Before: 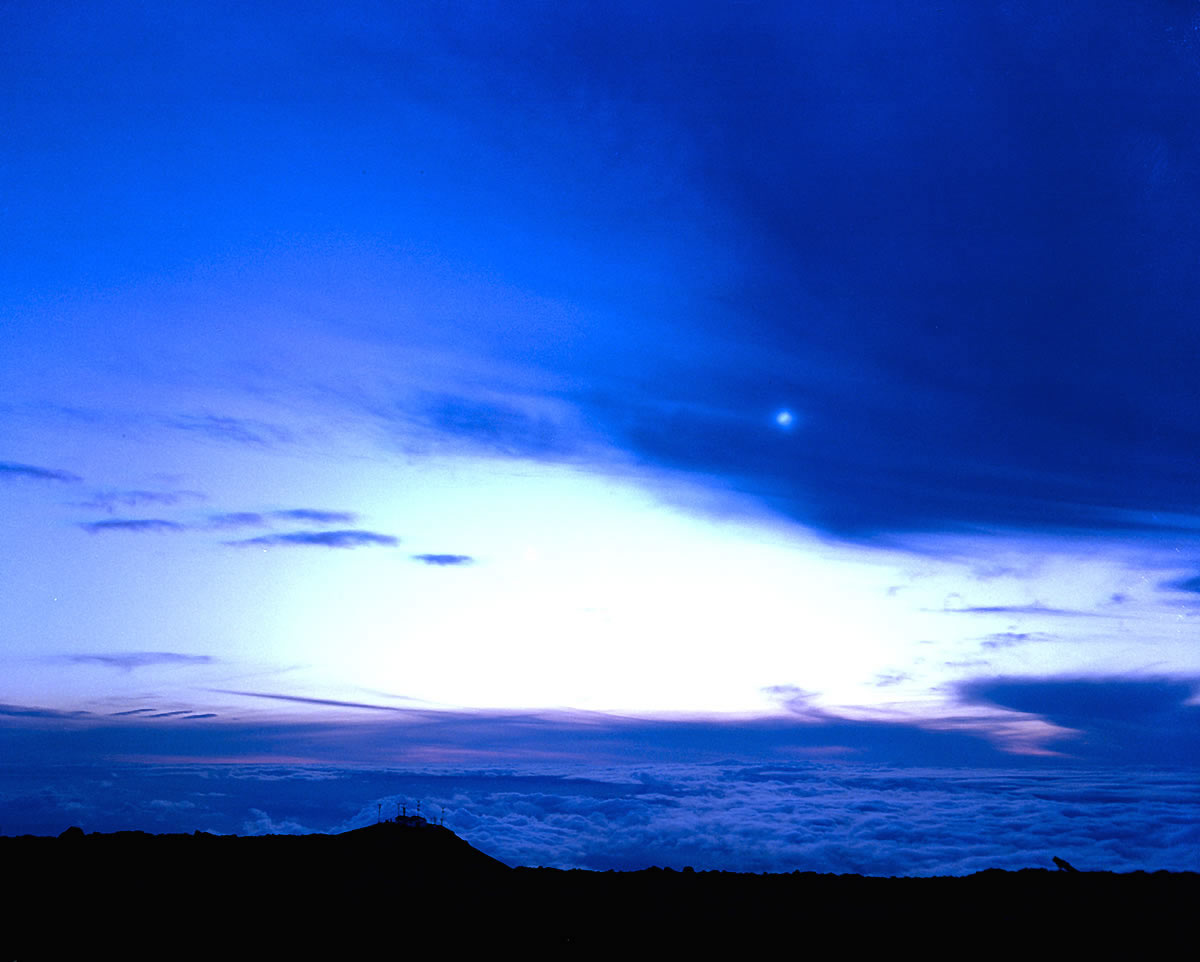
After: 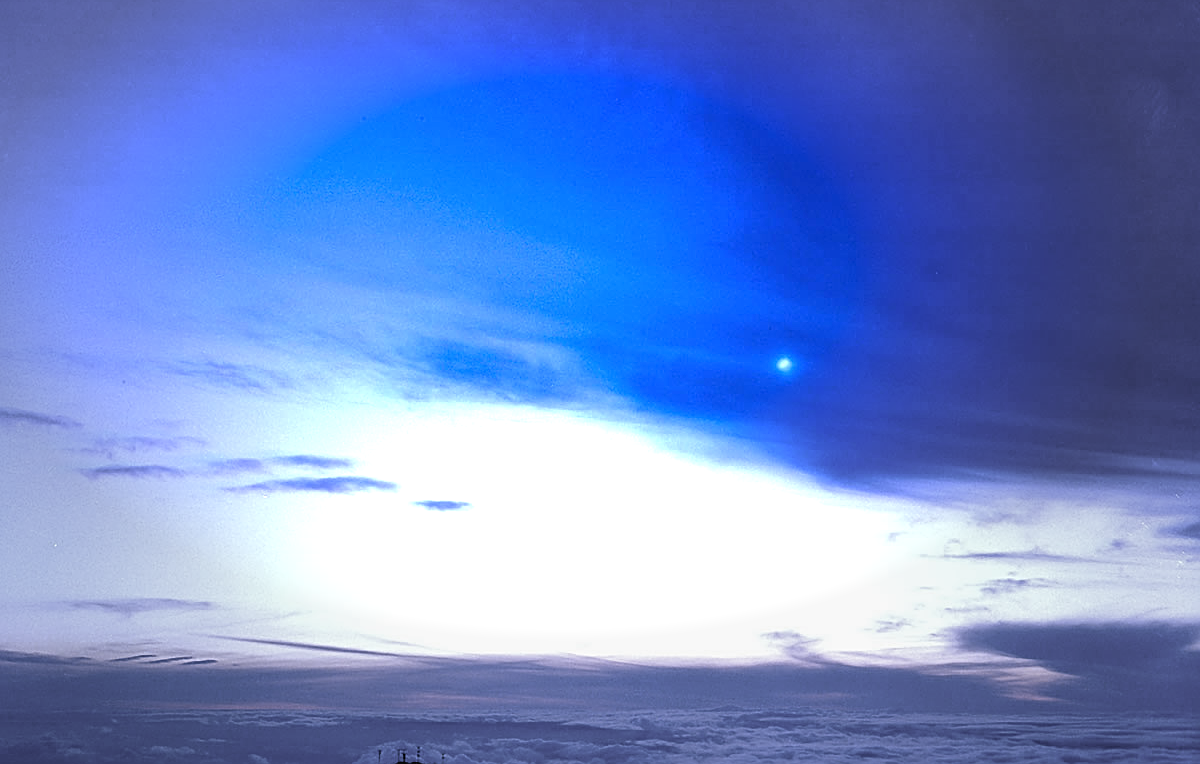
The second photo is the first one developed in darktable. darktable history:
sharpen: on, module defaults
crop and rotate: top 5.649%, bottom 14.899%
vignetting: fall-off start 48.94%, center (-0.064, -0.31), automatic ratio true, width/height ratio 1.293
exposure: black level correction -0.001, exposure 0.906 EV, compensate exposure bias true, compensate highlight preservation false
